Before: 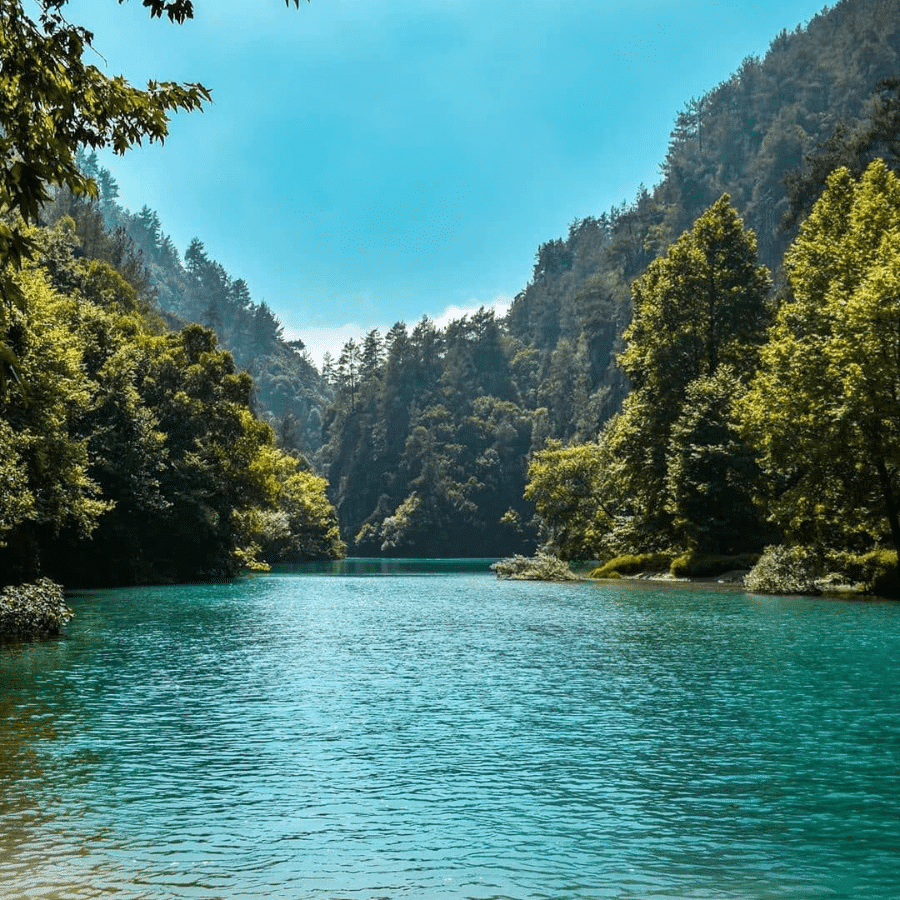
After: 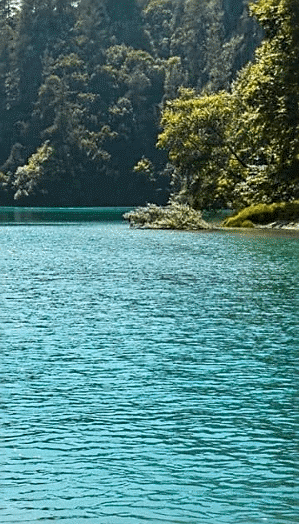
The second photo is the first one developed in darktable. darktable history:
crop: left 40.887%, top 39.019%, right 25.831%, bottom 2.741%
contrast equalizer: y [[0.502, 0.505, 0.512, 0.529, 0.564, 0.588], [0.5 ×6], [0.502, 0.505, 0.512, 0.529, 0.564, 0.588], [0, 0.001, 0.001, 0.004, 0.008, 0.011], [0, 0.001, 0.001, 0.004, 0.008, 0.011]], mix -0.309
sharpen: on, module defaults
